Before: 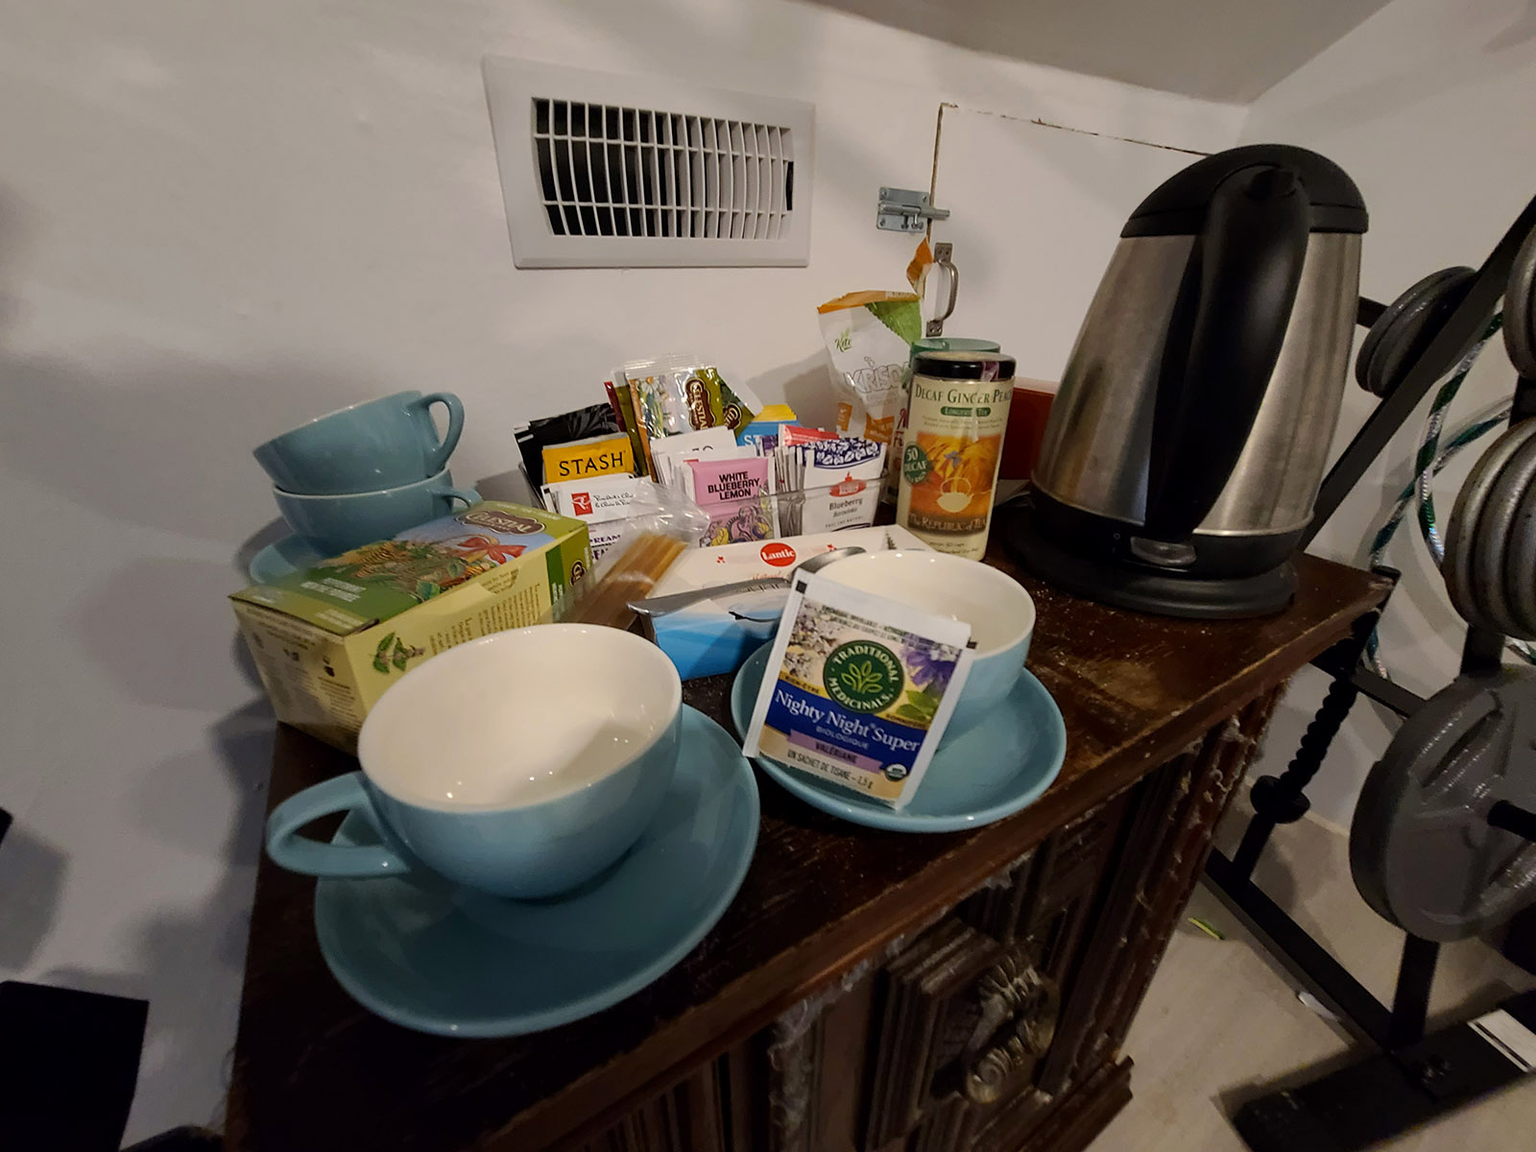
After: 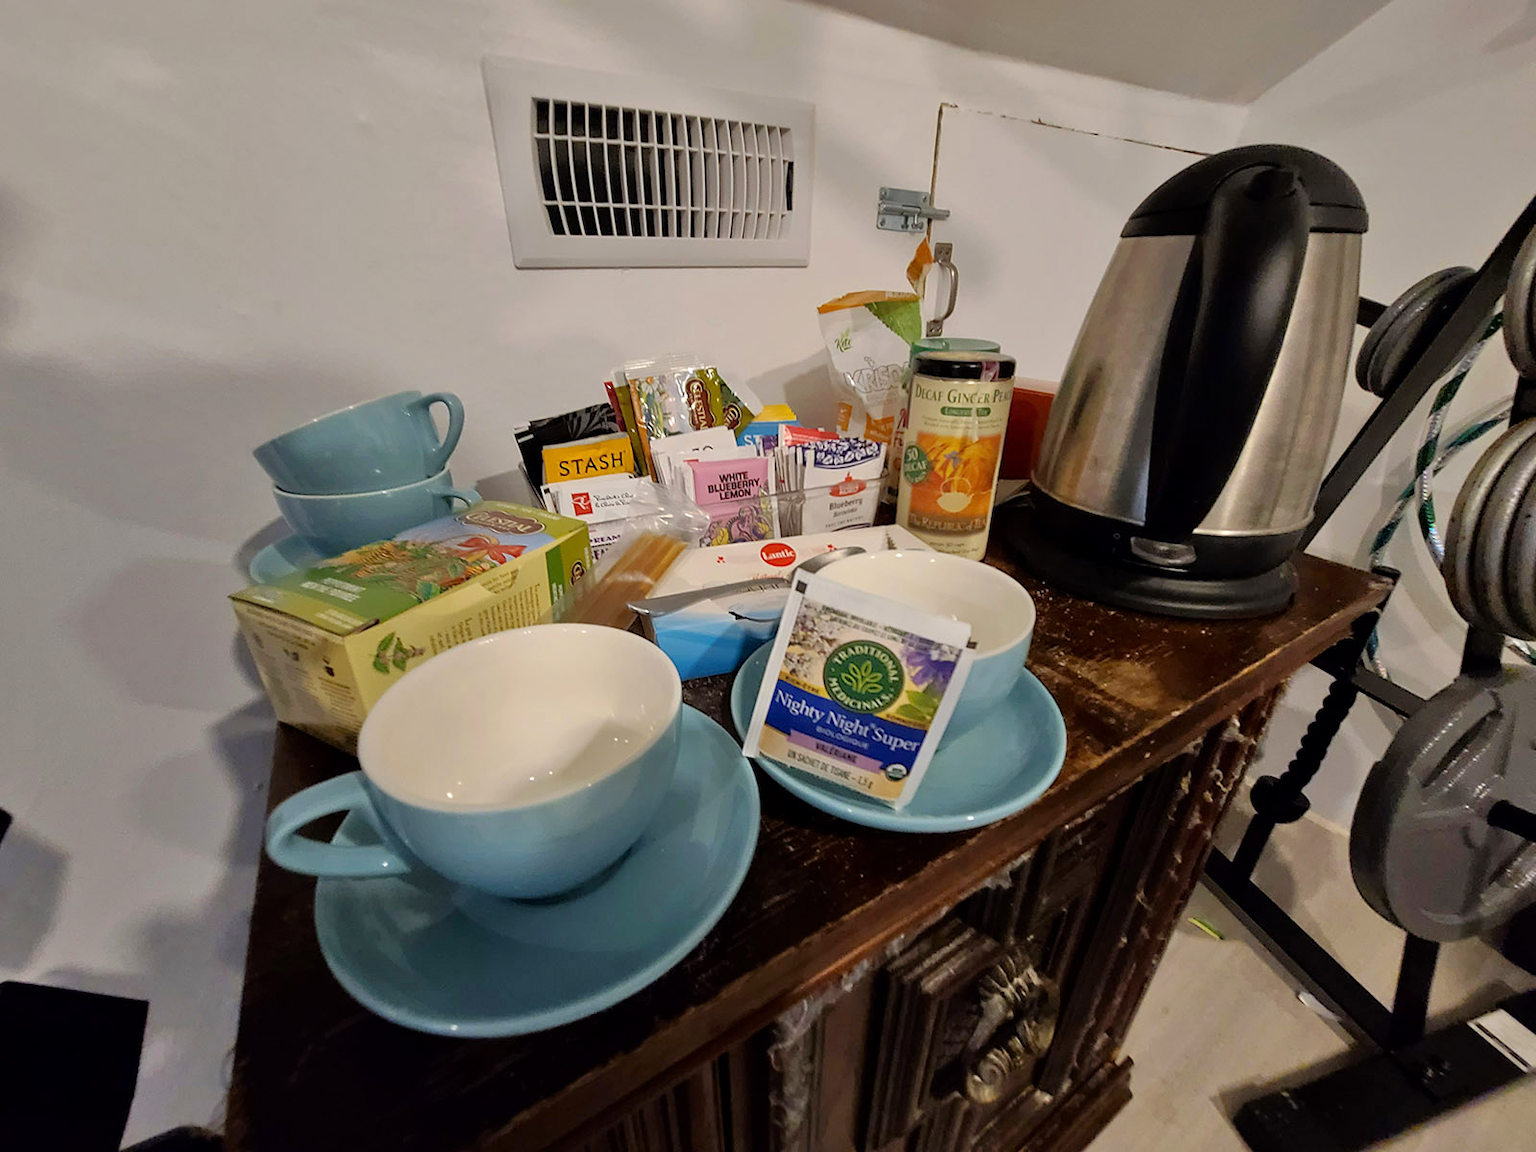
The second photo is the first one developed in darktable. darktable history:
tone equalizer: -7 EV 0.149 EV, -6 EV 0.593 EV, -5 EV 1.13 EV, -4 EV 1.34 EV, -3 EV 1.12 EV, -2 EV 0.6 EV, -1 EV 0.166 EV
